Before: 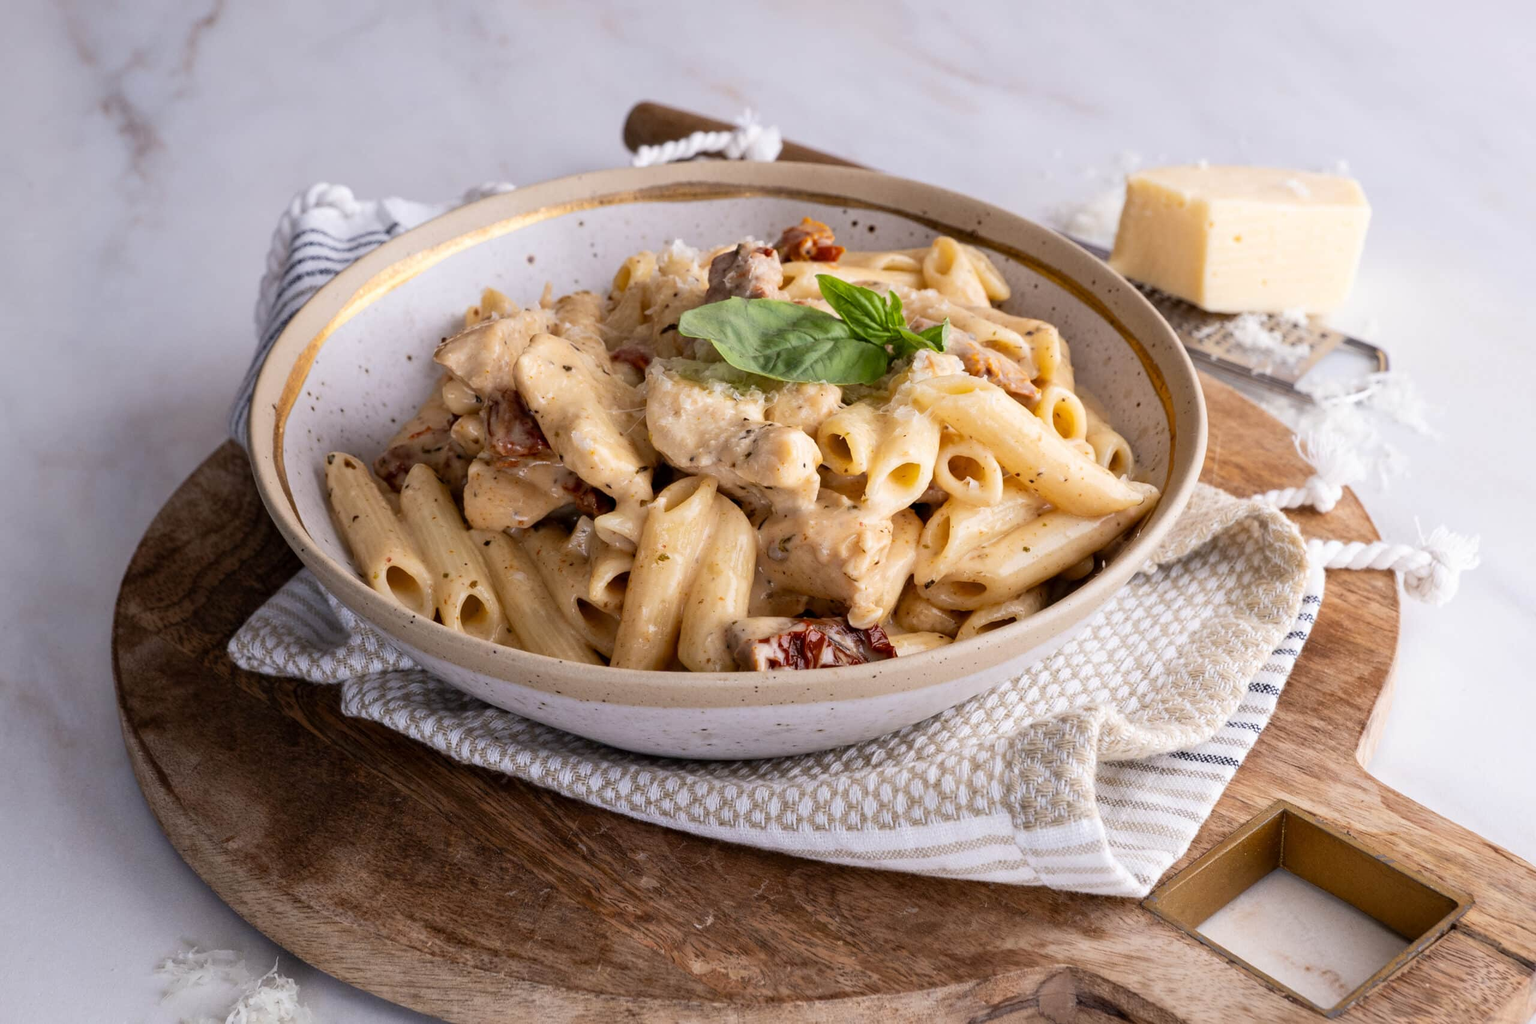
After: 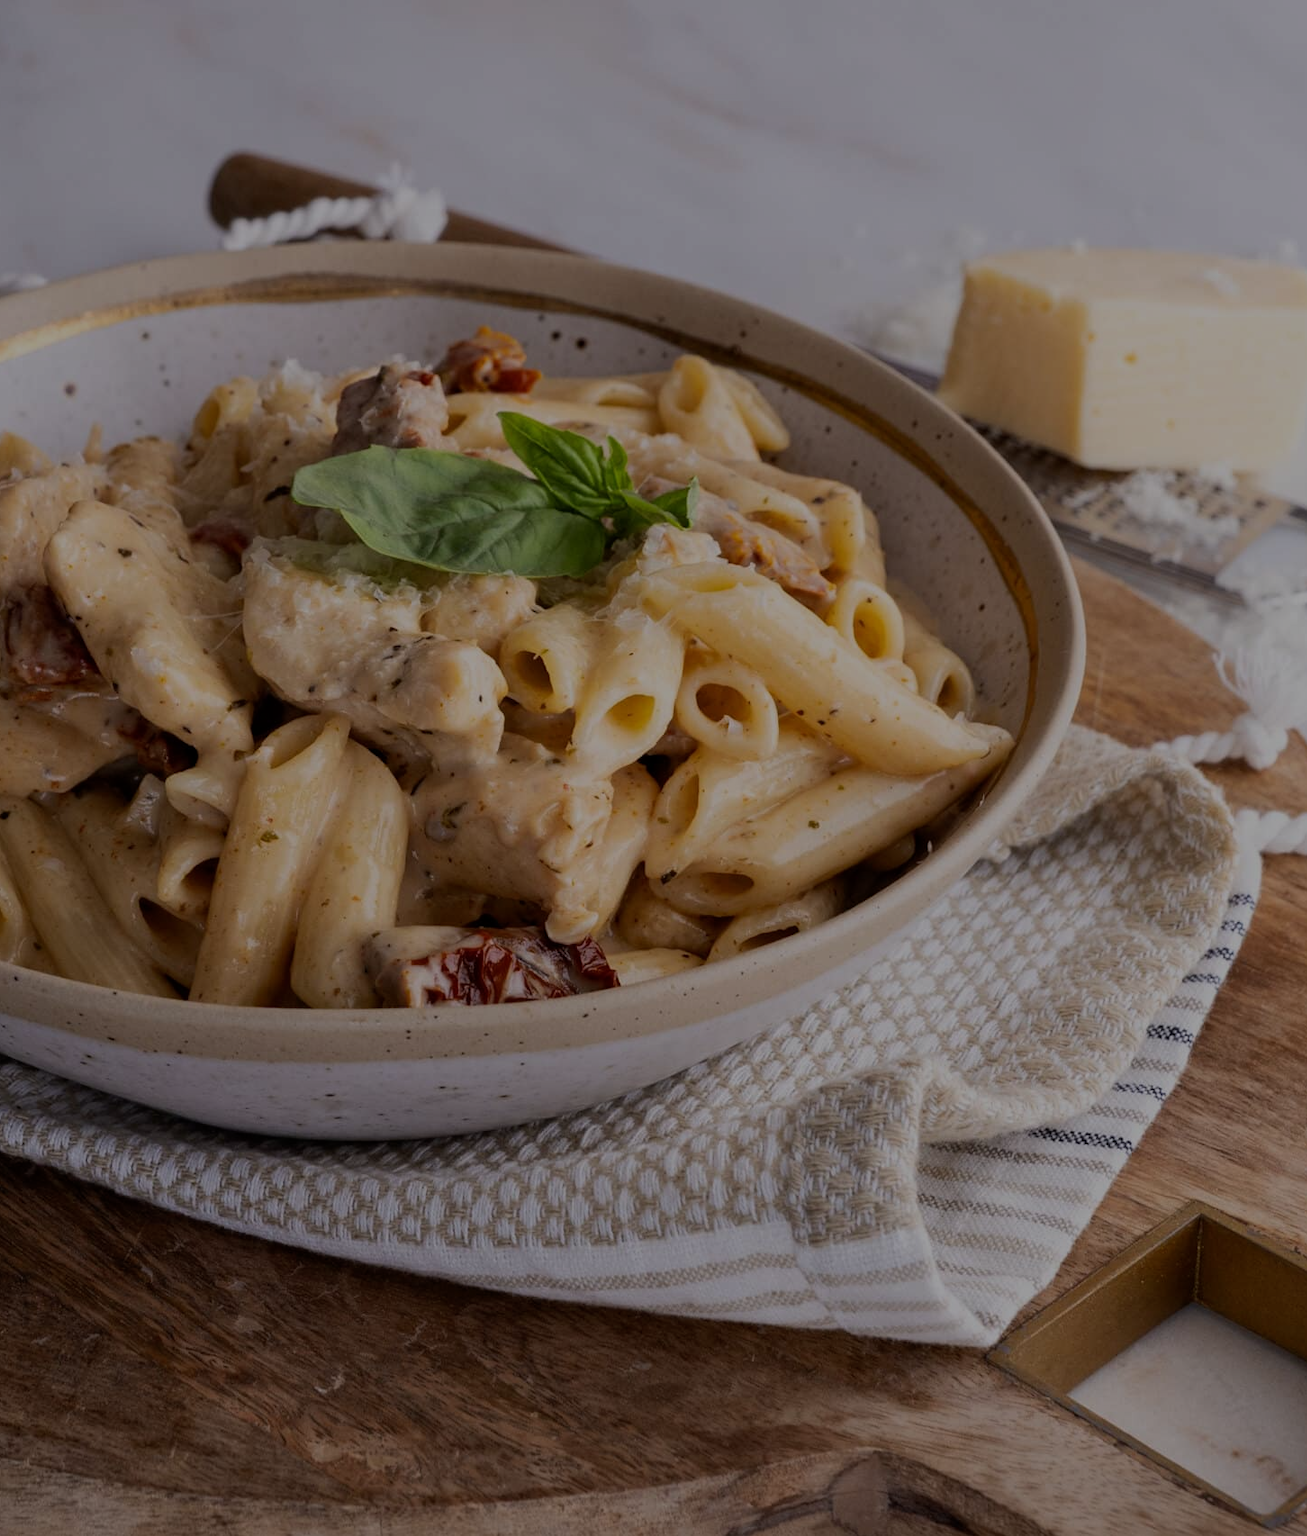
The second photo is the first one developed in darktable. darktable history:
crop: left 31.531%, top 0.011%, right 11.742%
exposure: exposure -1.547 EV, compensate highlight preservation false
